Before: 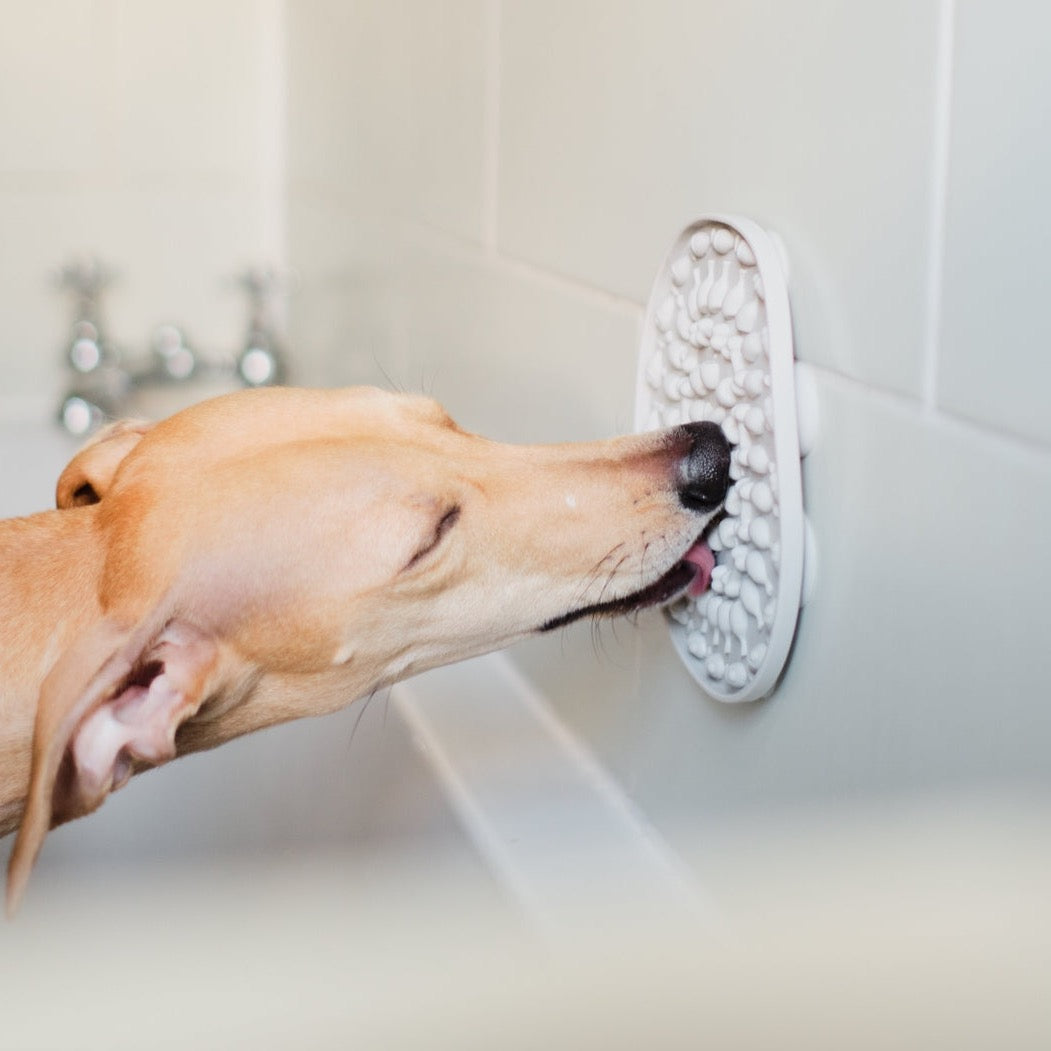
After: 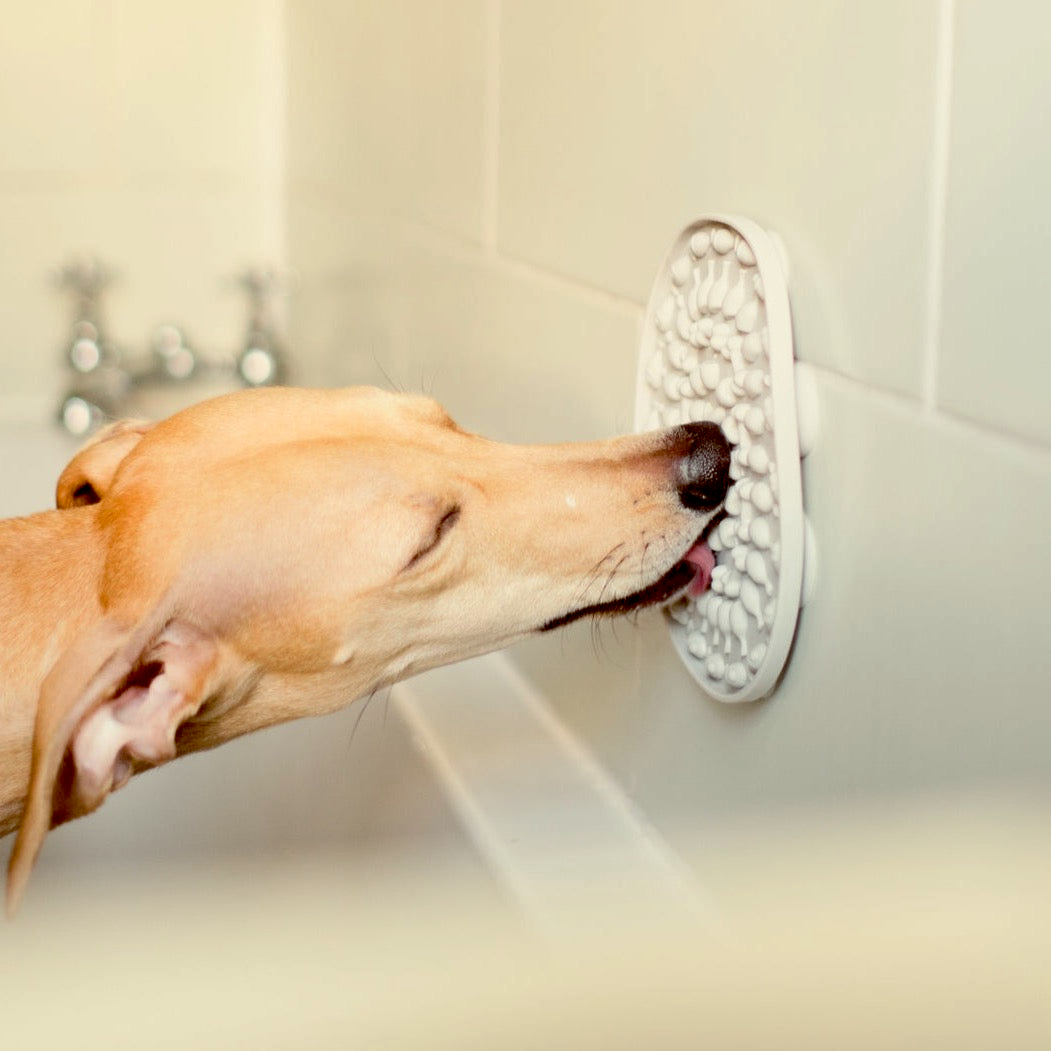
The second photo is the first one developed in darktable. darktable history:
base curve: curves: ch0 [(0.017, 0) (0.425, 0.441) (0.844, 0.933) (1, 1)], preserve colors none
color balance: lift [1.001, 1.007, 1, 0.993], gamma [1.023, 1.026, 1.01, 0.974], gain [0.964, 1.059, 1.073, 0.927]
